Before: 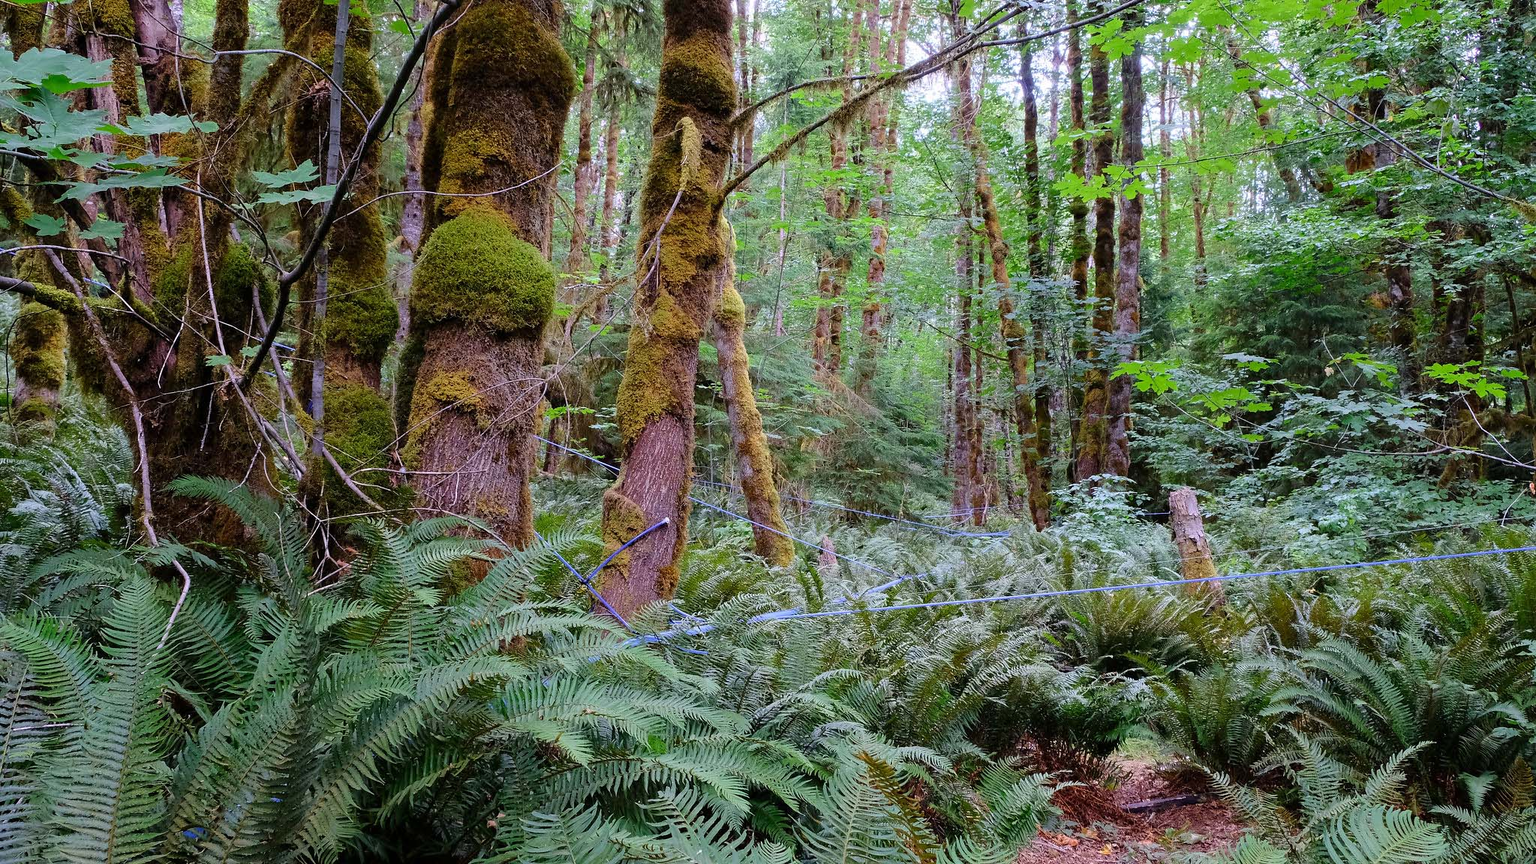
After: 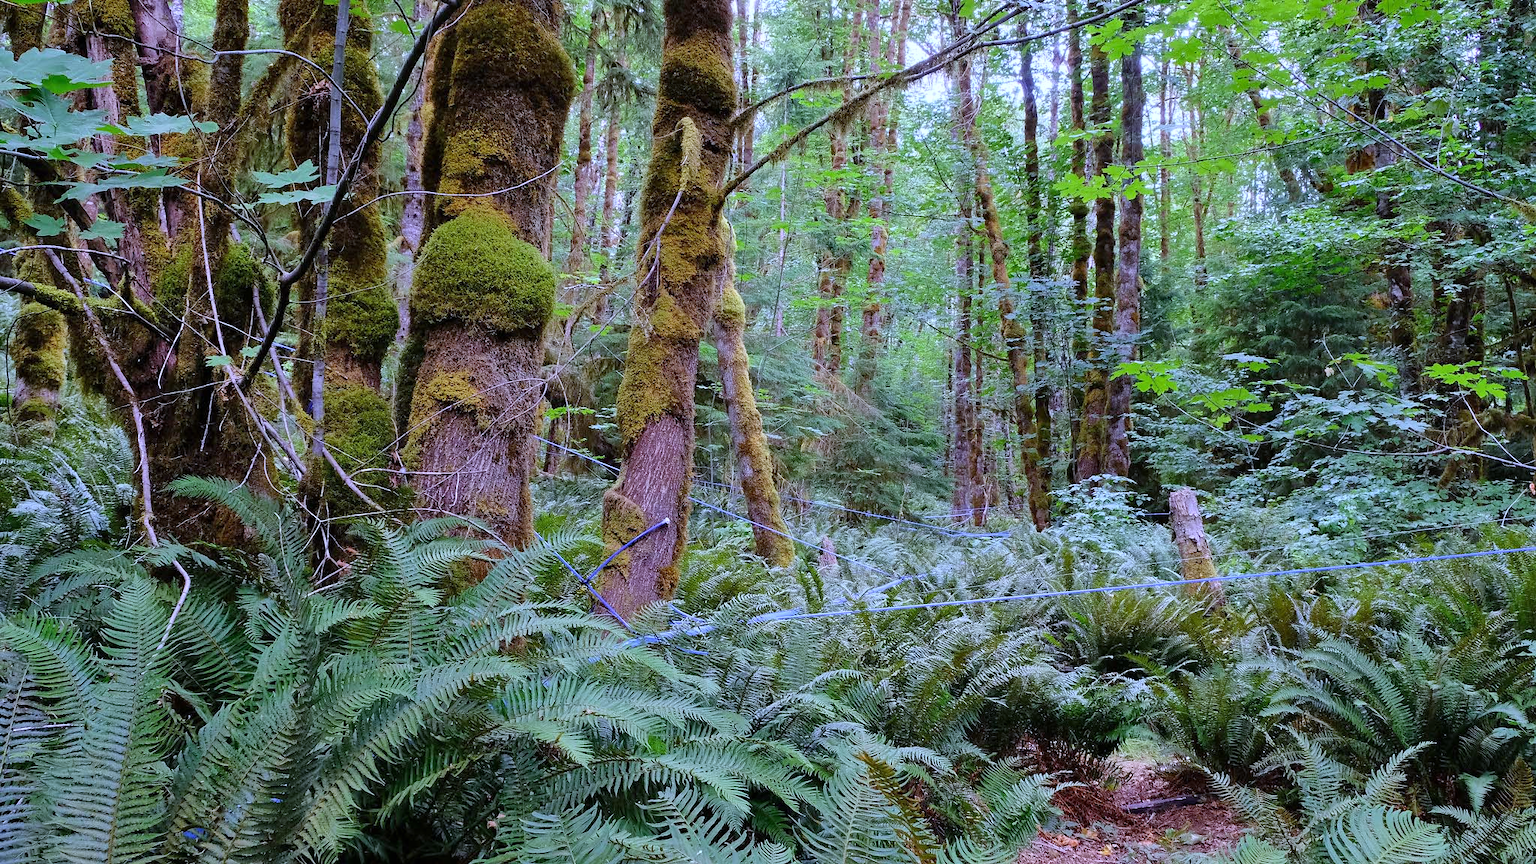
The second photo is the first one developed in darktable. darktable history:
shadows and highlights: highlights color adjustment 0%, low approximation 0.01, soften with gaussian
white balance: red 0.948, green 1.02, blue 1.176
